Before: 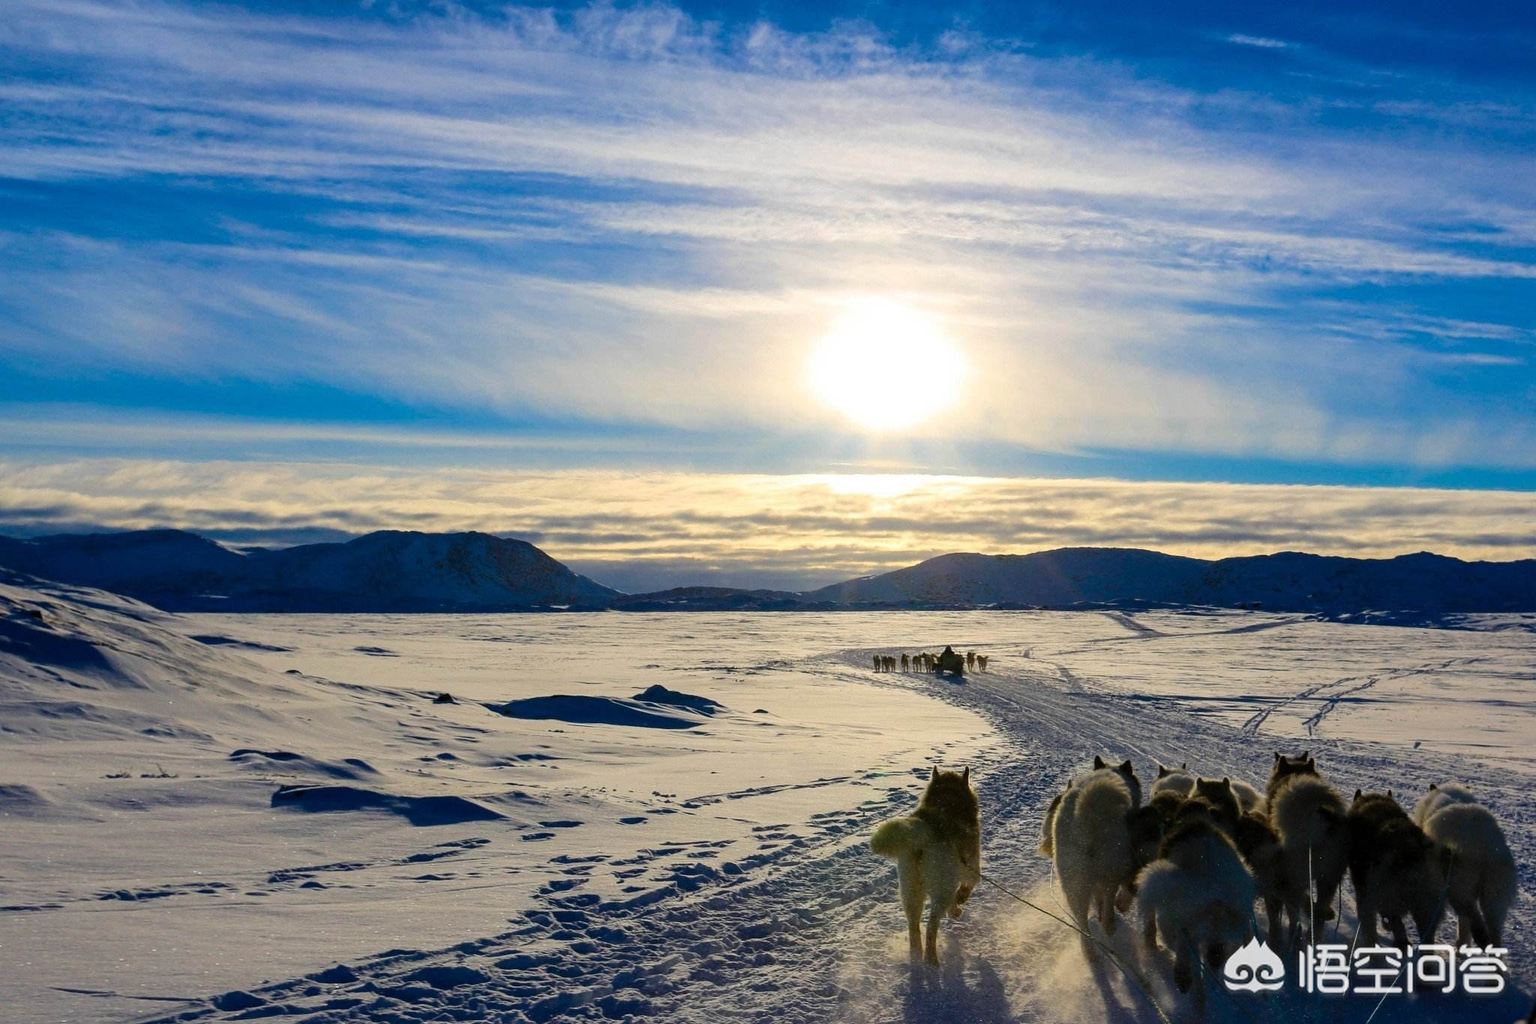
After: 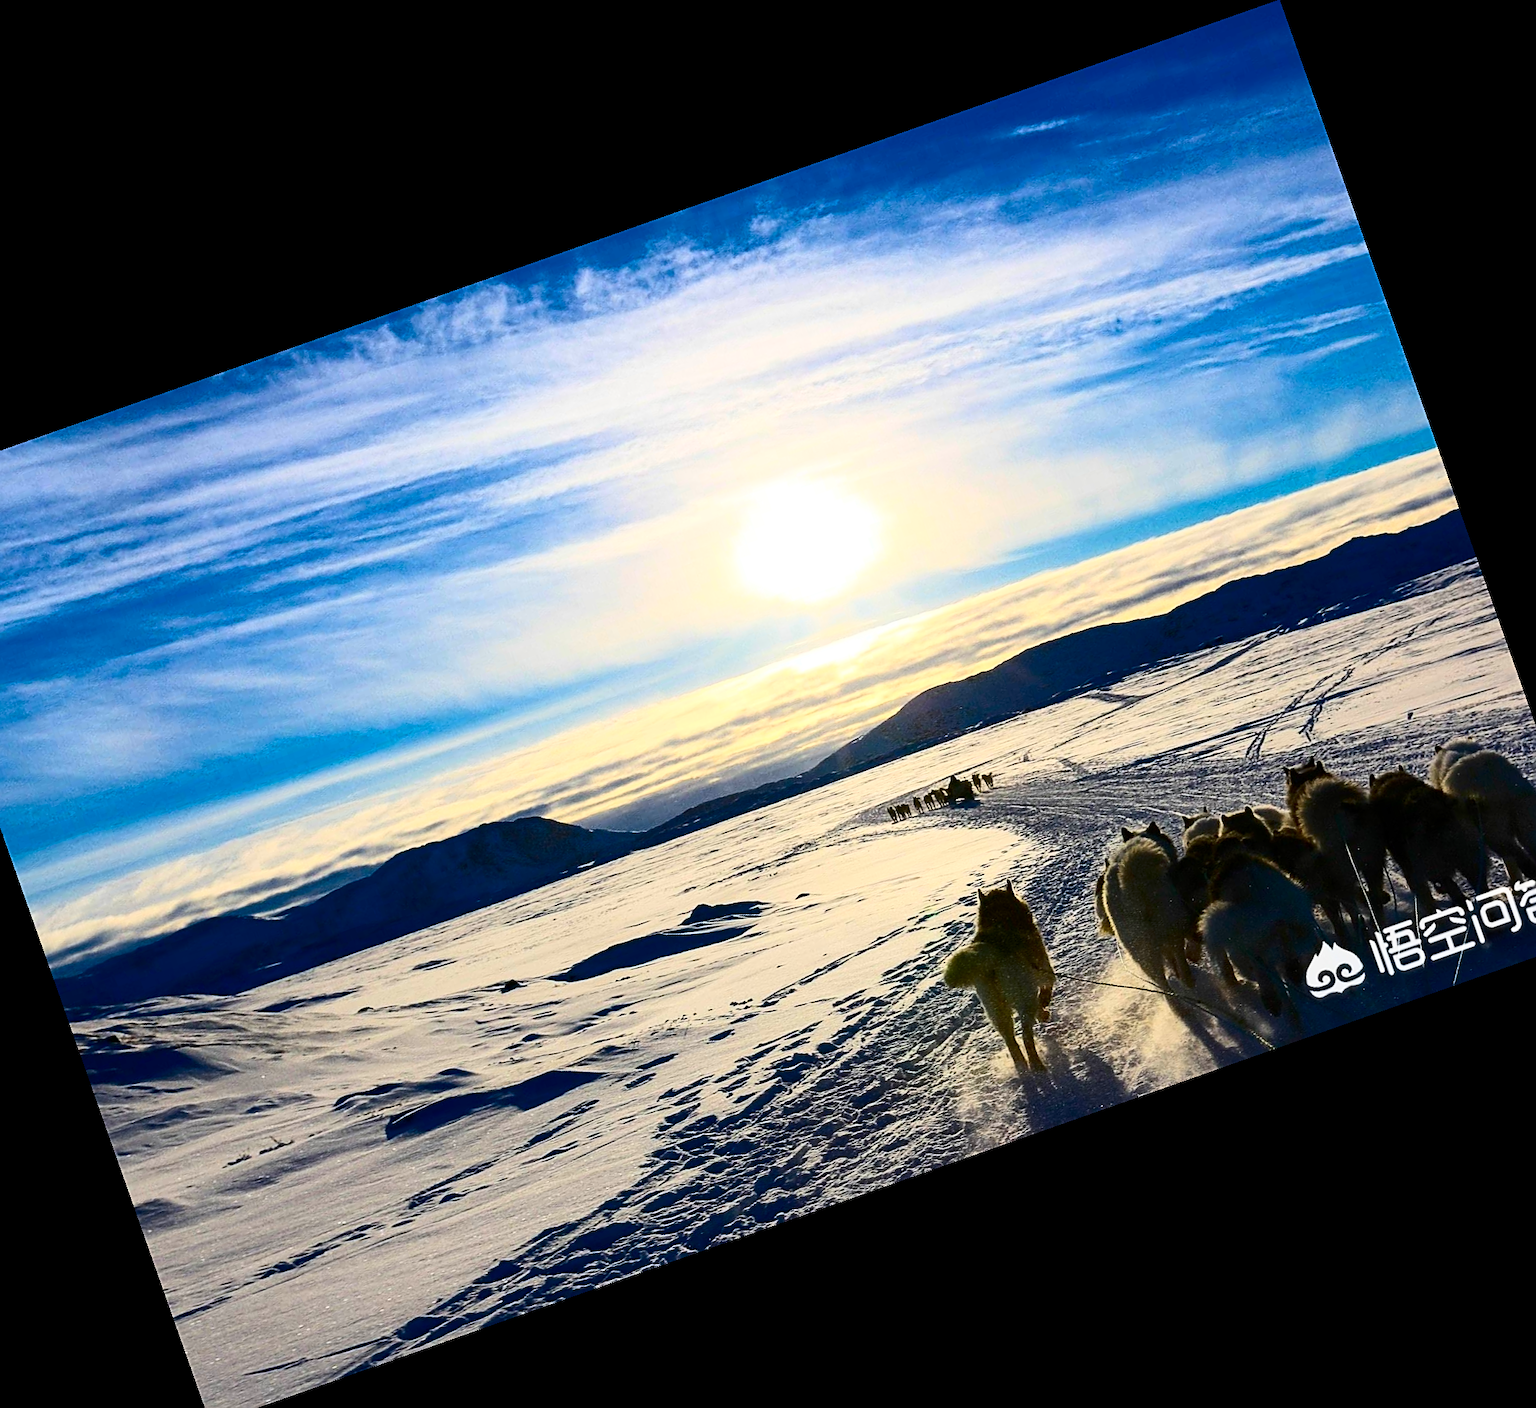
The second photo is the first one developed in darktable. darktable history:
crop and rotate: angle 19.43°, left 6.812%, right 4.125%, bottom 1.087%
contrast brightness saturation: contrast 0.4, brightness 0.1, saturation 0.21
sharpen: on, module defaults
